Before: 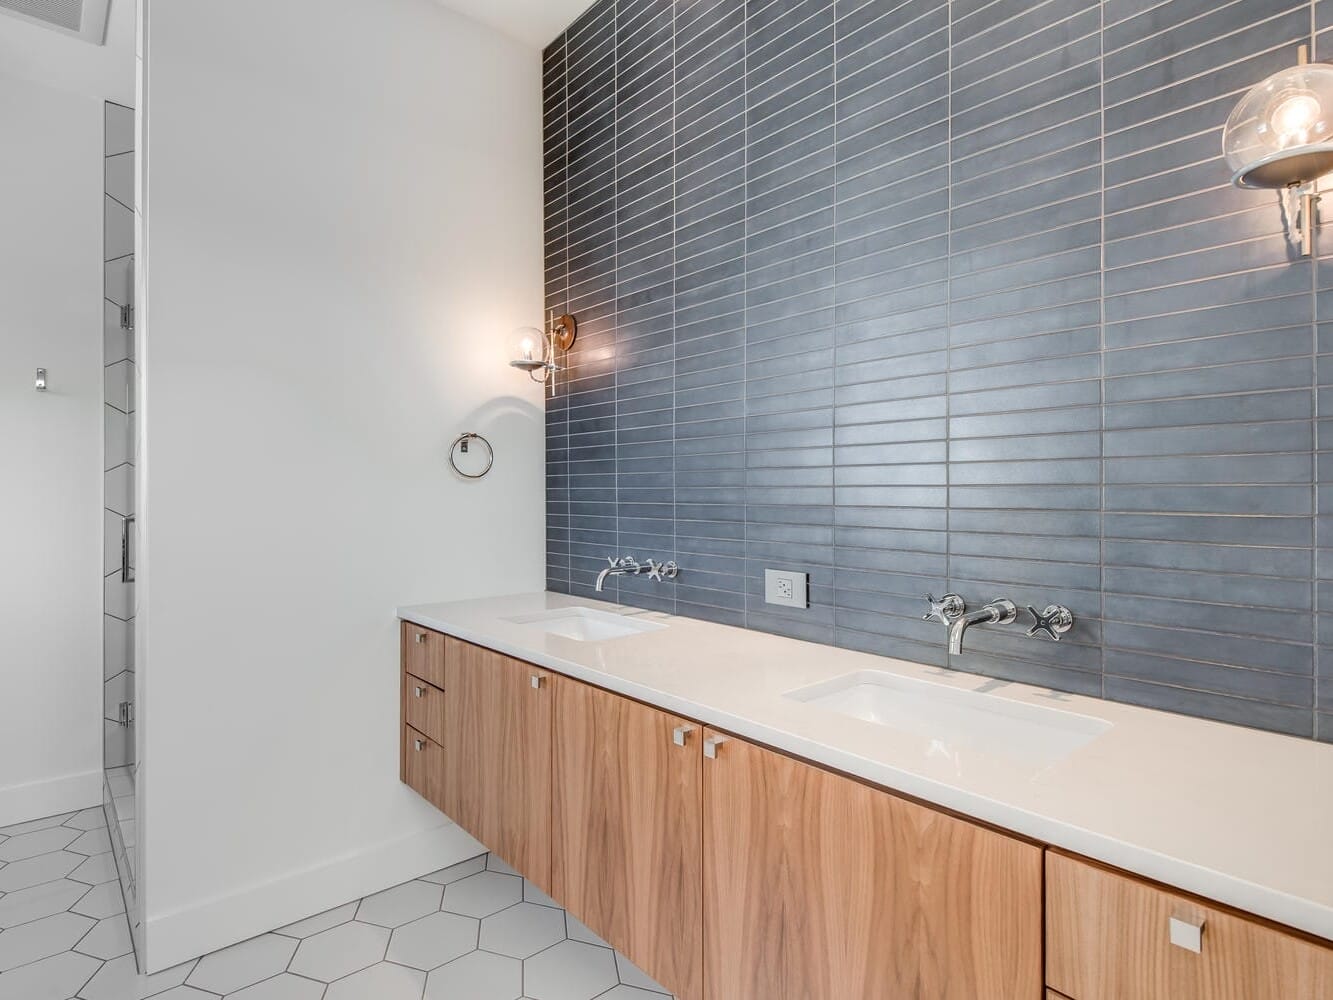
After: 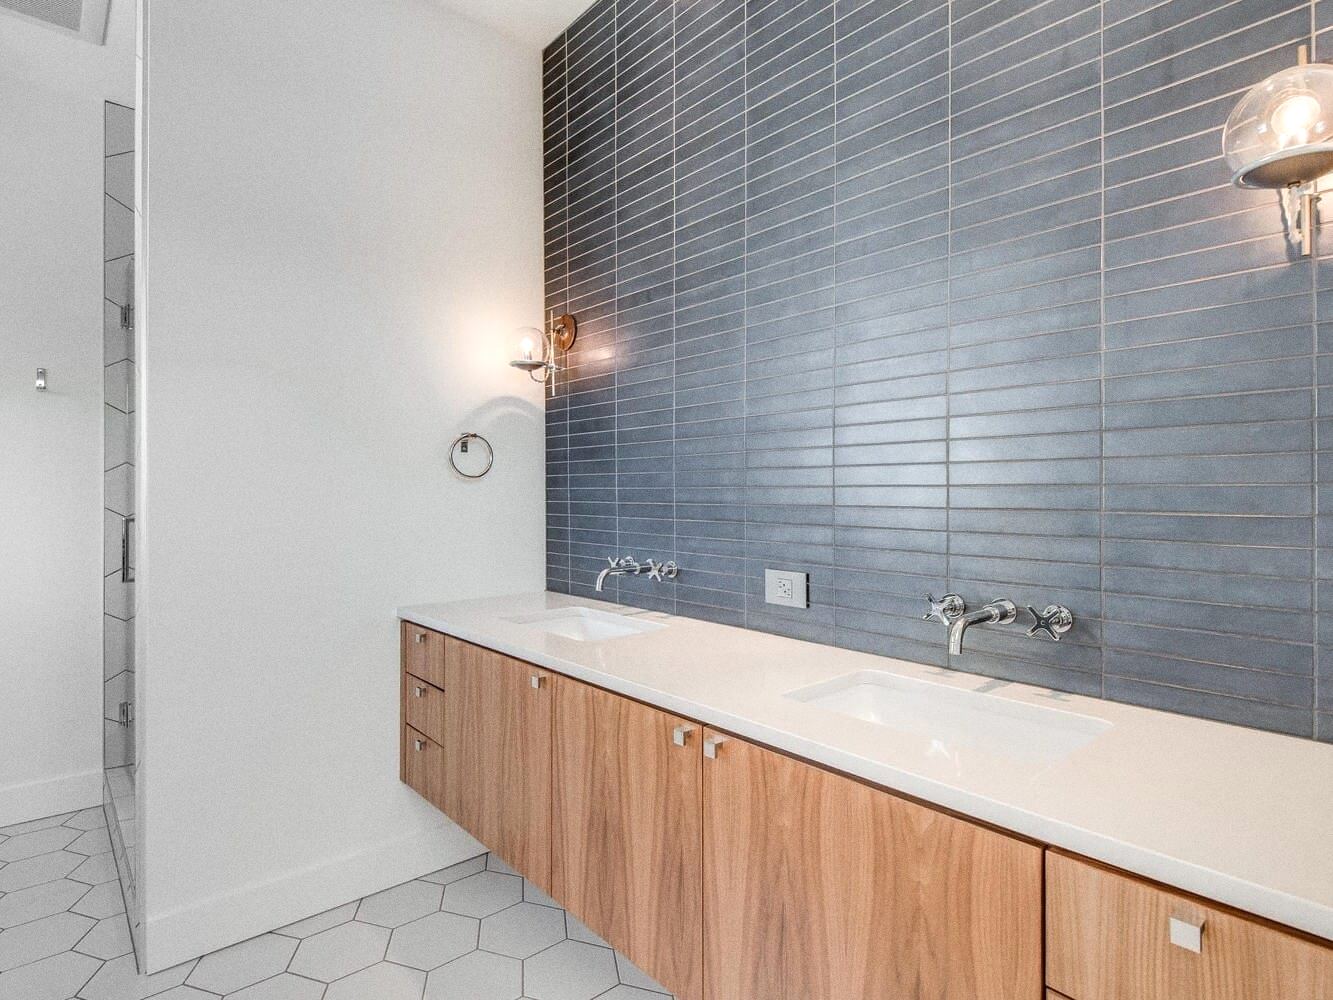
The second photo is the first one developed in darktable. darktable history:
grain: coarseness 0.09 ISO
exposure: exposure 0.127 EV, compensate highlight preservation false
